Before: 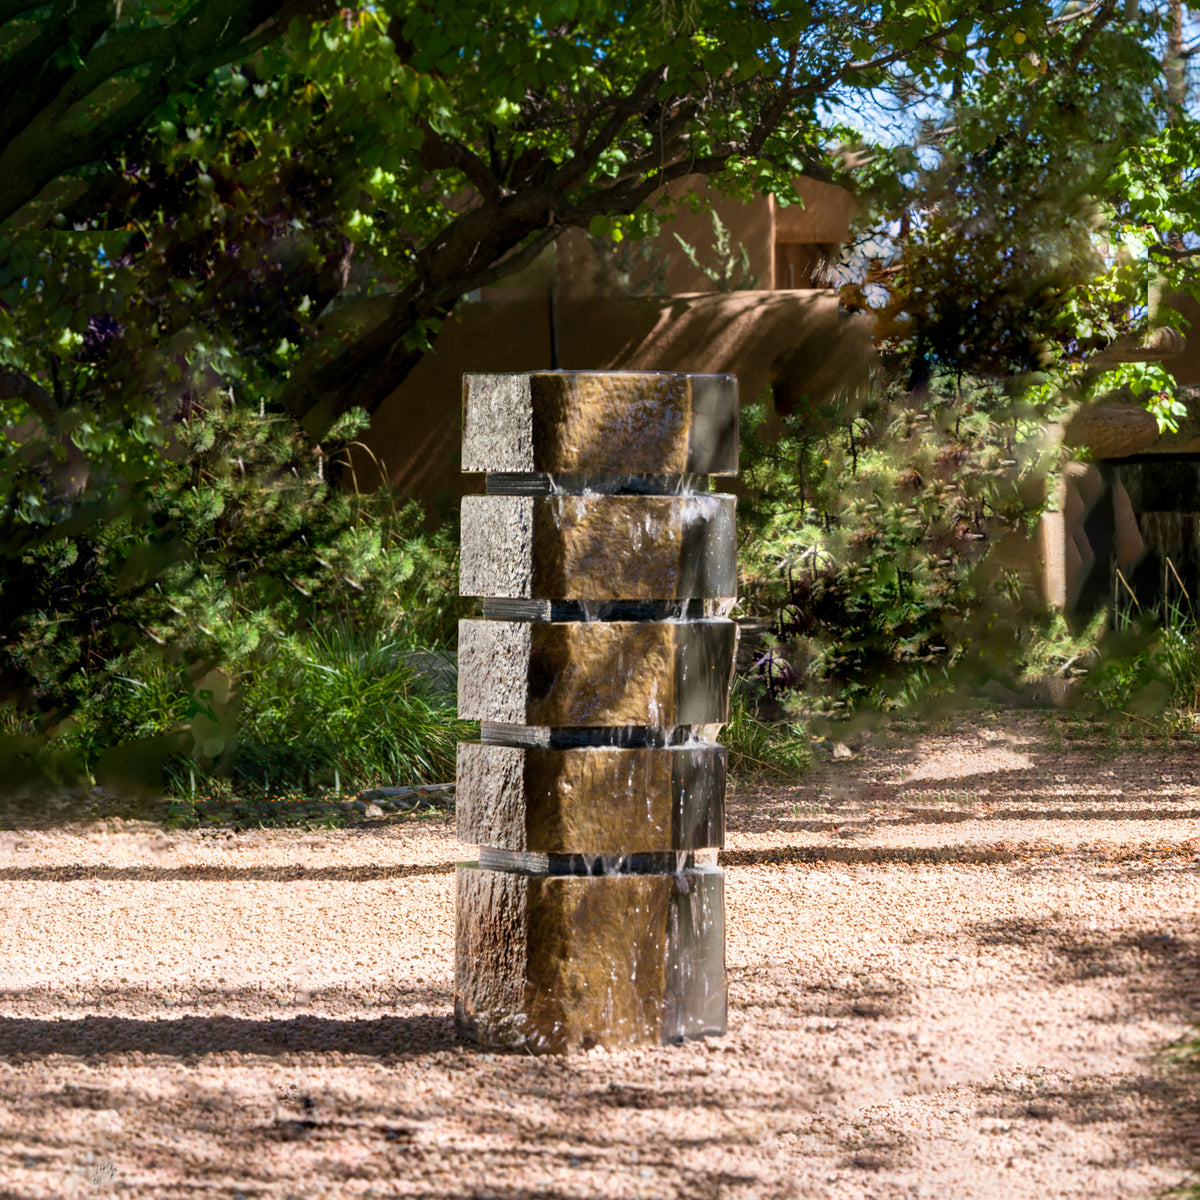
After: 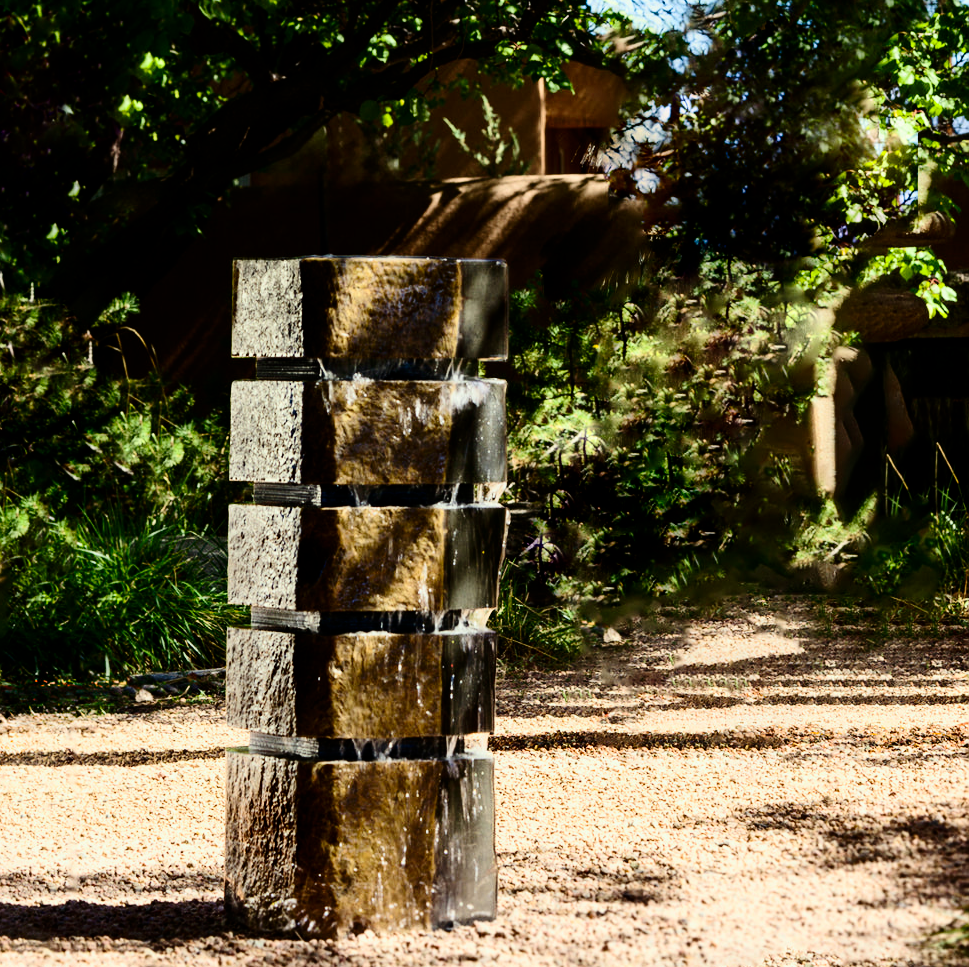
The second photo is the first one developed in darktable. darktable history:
color correction: highlights a* -4.24, highlights b* 7.25
contrast brightness saturation: contrast 0.28
tone curve: curves: ch0 [(0, 0) (0.068, 0.012) (0.183, 0.089) (0.341, 0.283) (0.547, 0.532) (0.828, 0.815) (1, 0.983)]; ch1 [(0, 0) (0.23, 0.166) (0.34, 0.308) (0.371, 0.337) (0.429, 0.411) (0.477, 0.462) (0.499, 0.5) (0.529, 0.537) (0.559, 0.582) (0.743, 0.798) (1, 1)]; ch2 [(0, 0) (0.431, 0.414) (0.498, 0.503) (0.524, 0.528) (0.568, 0.546) (0.6, 0.597) (0.634, 0.645) (0.728, 0.742) (1, 1)], preserve colors none
crop: left 19.177%, top 9.651%, right 0%, bottom 9.763%
